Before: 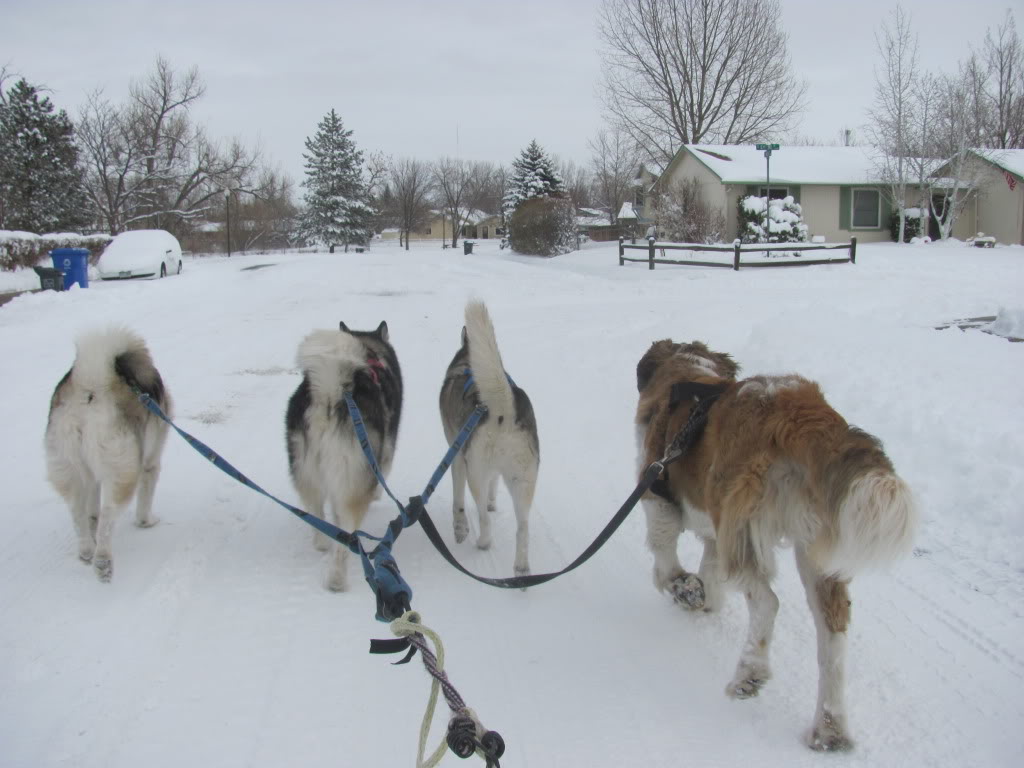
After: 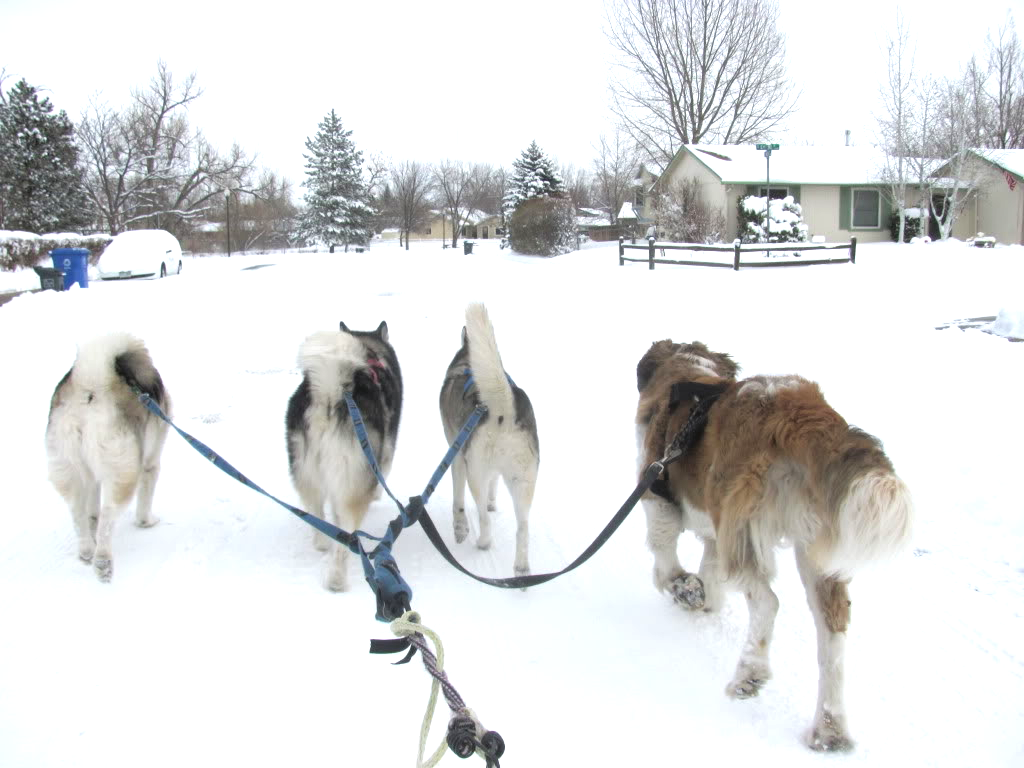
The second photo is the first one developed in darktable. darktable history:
tone equalizer: -8 EV -1.05 EV, -7 EV -1.04 EV, -6 EV -0.901 EV, -5 EV -0.602 EV, -3 EV 0.568 EV, -2 EV 0.846 EV, -1 EV 1.01 EV, +0 EV 1.06 EV
